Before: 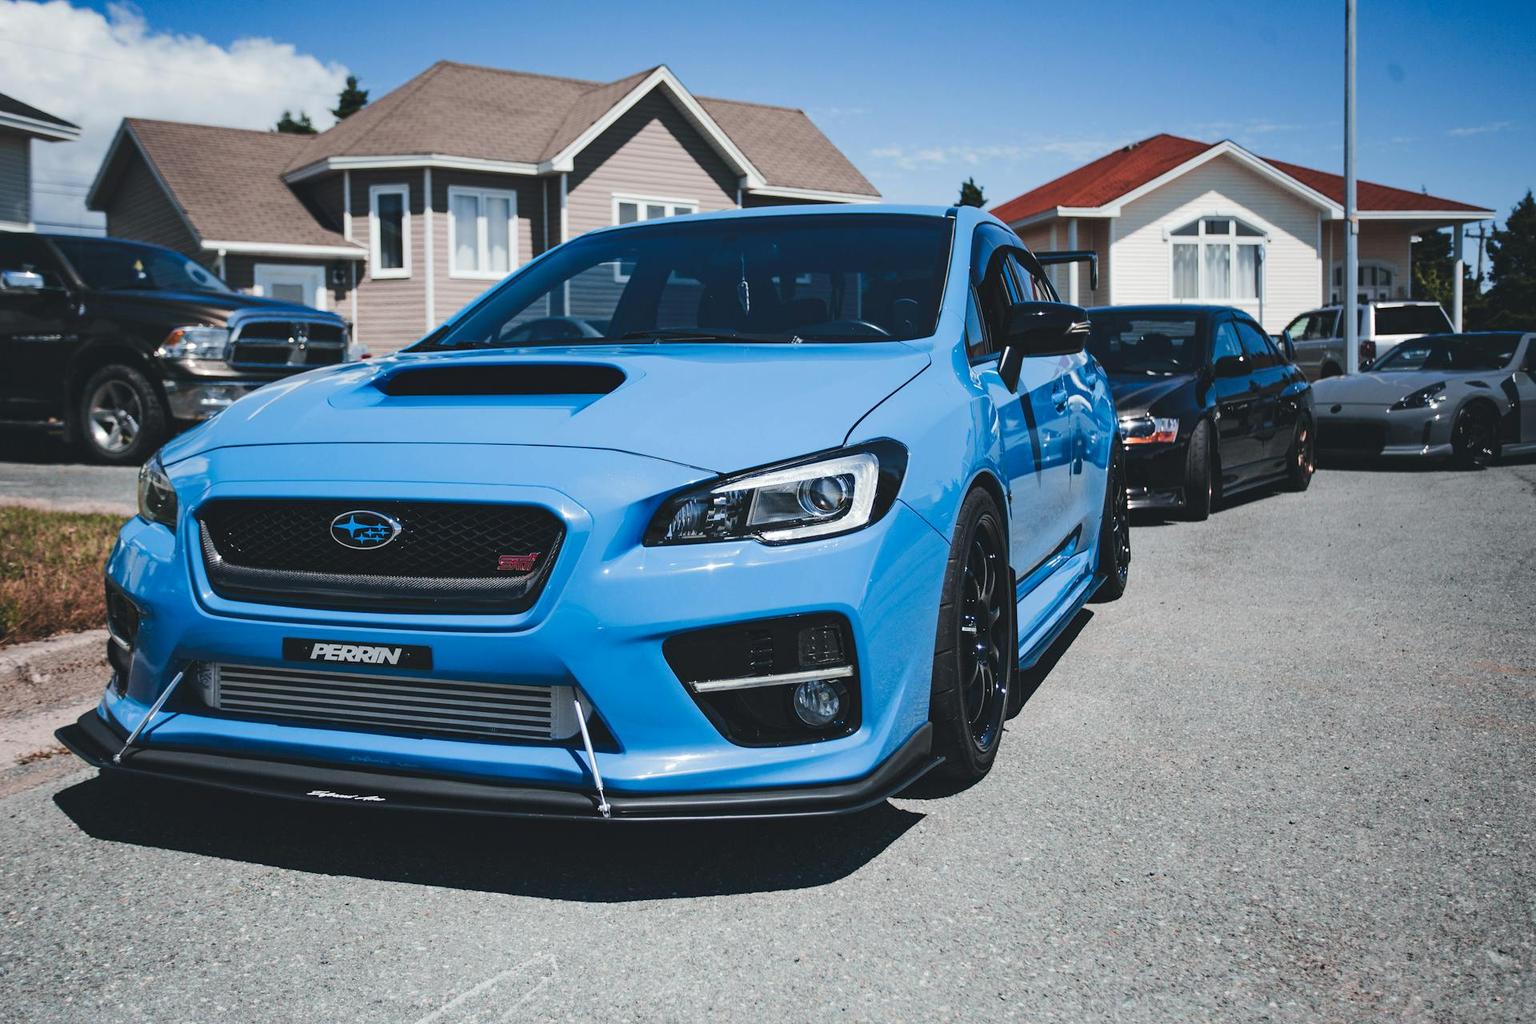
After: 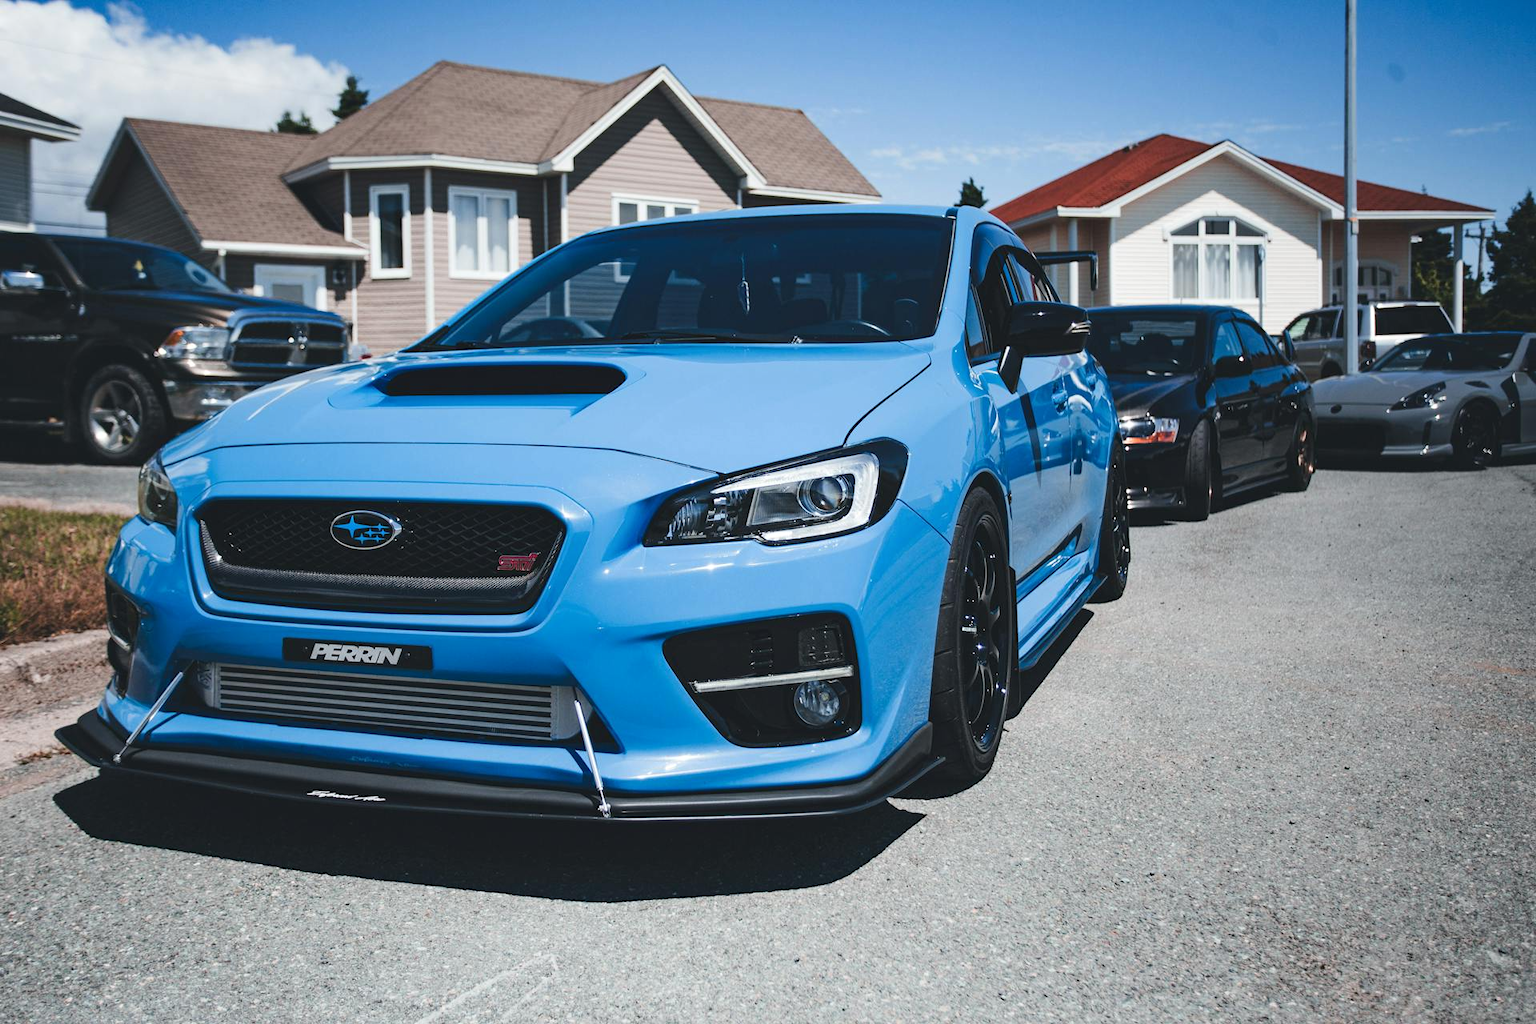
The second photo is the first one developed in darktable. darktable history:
tone equalizer: on, module defaults
shadows and highlights: shadows 0, highlights 40
